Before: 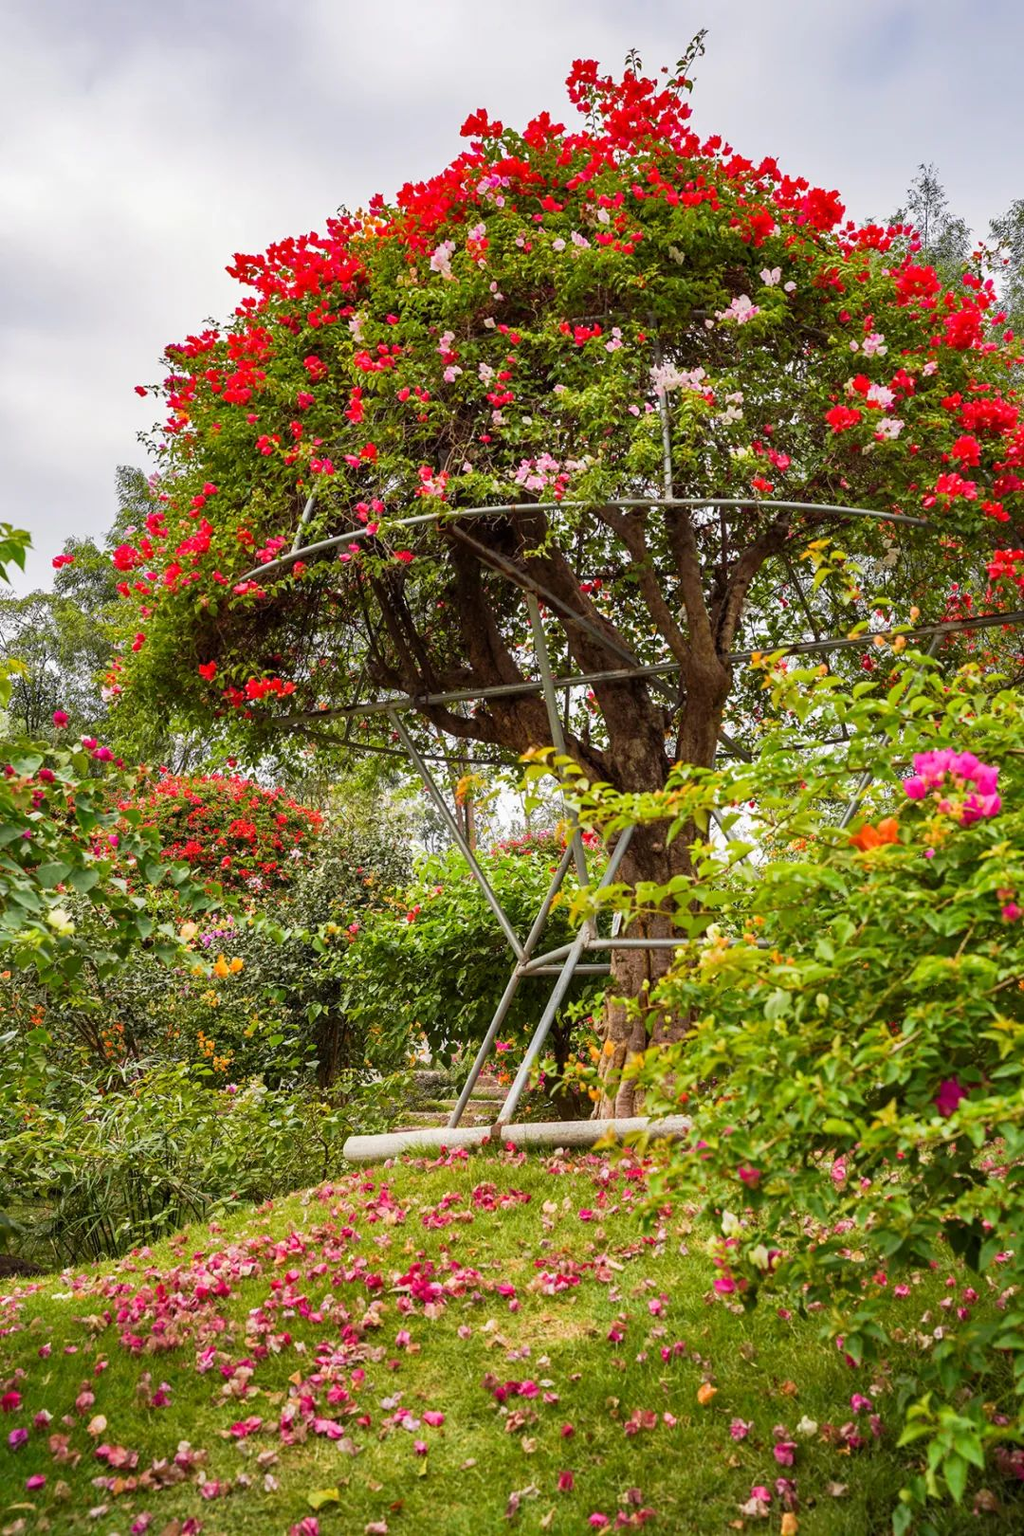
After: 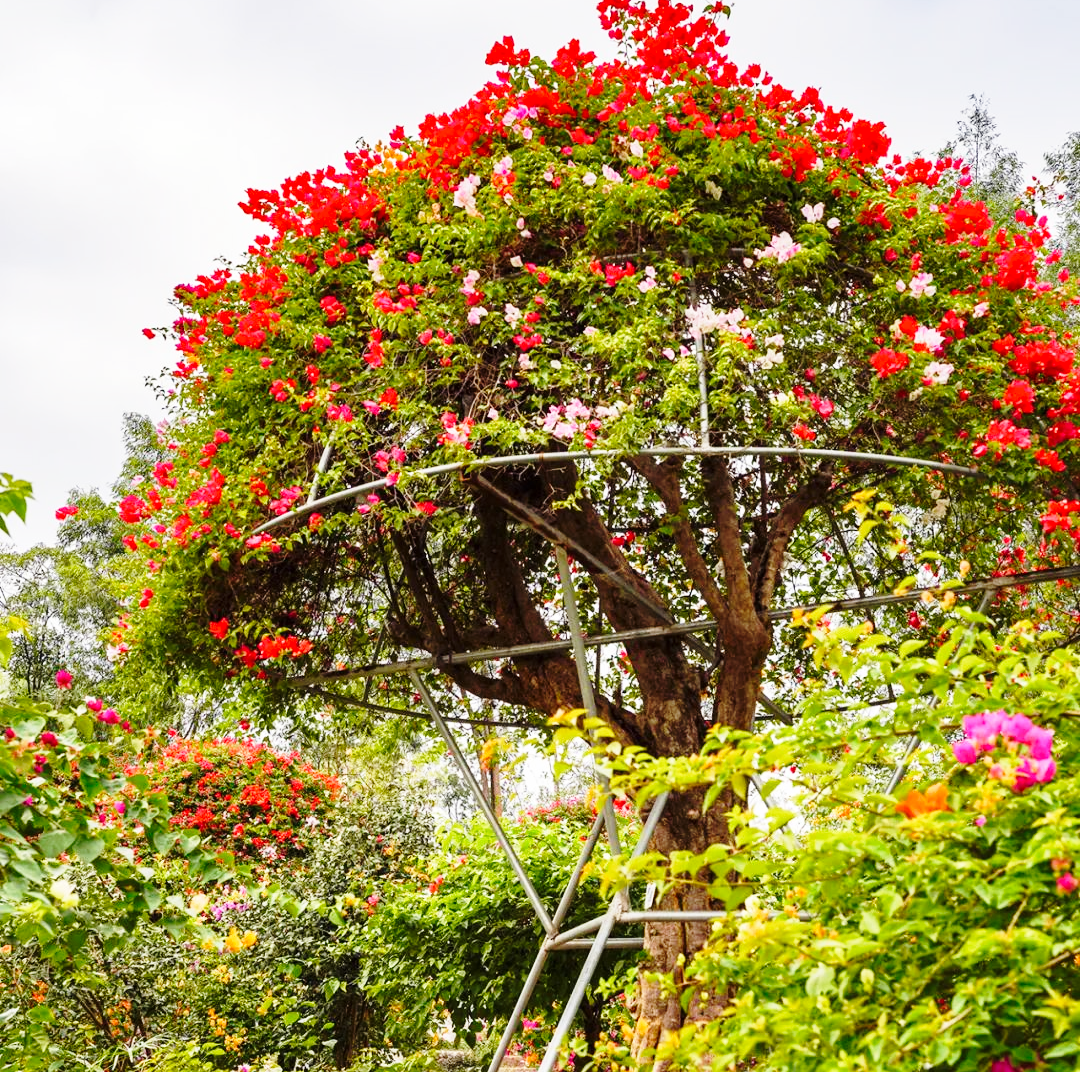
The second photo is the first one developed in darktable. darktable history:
crop and rotate: top 4.932%, bottom 28.893%
base curve: curves: ch0 [(0, 0) (0.028, 0.03) (0.121, 0.232) (0.46, 0.748) (0.859, 0.968) (1, 1)], preserve colors none
